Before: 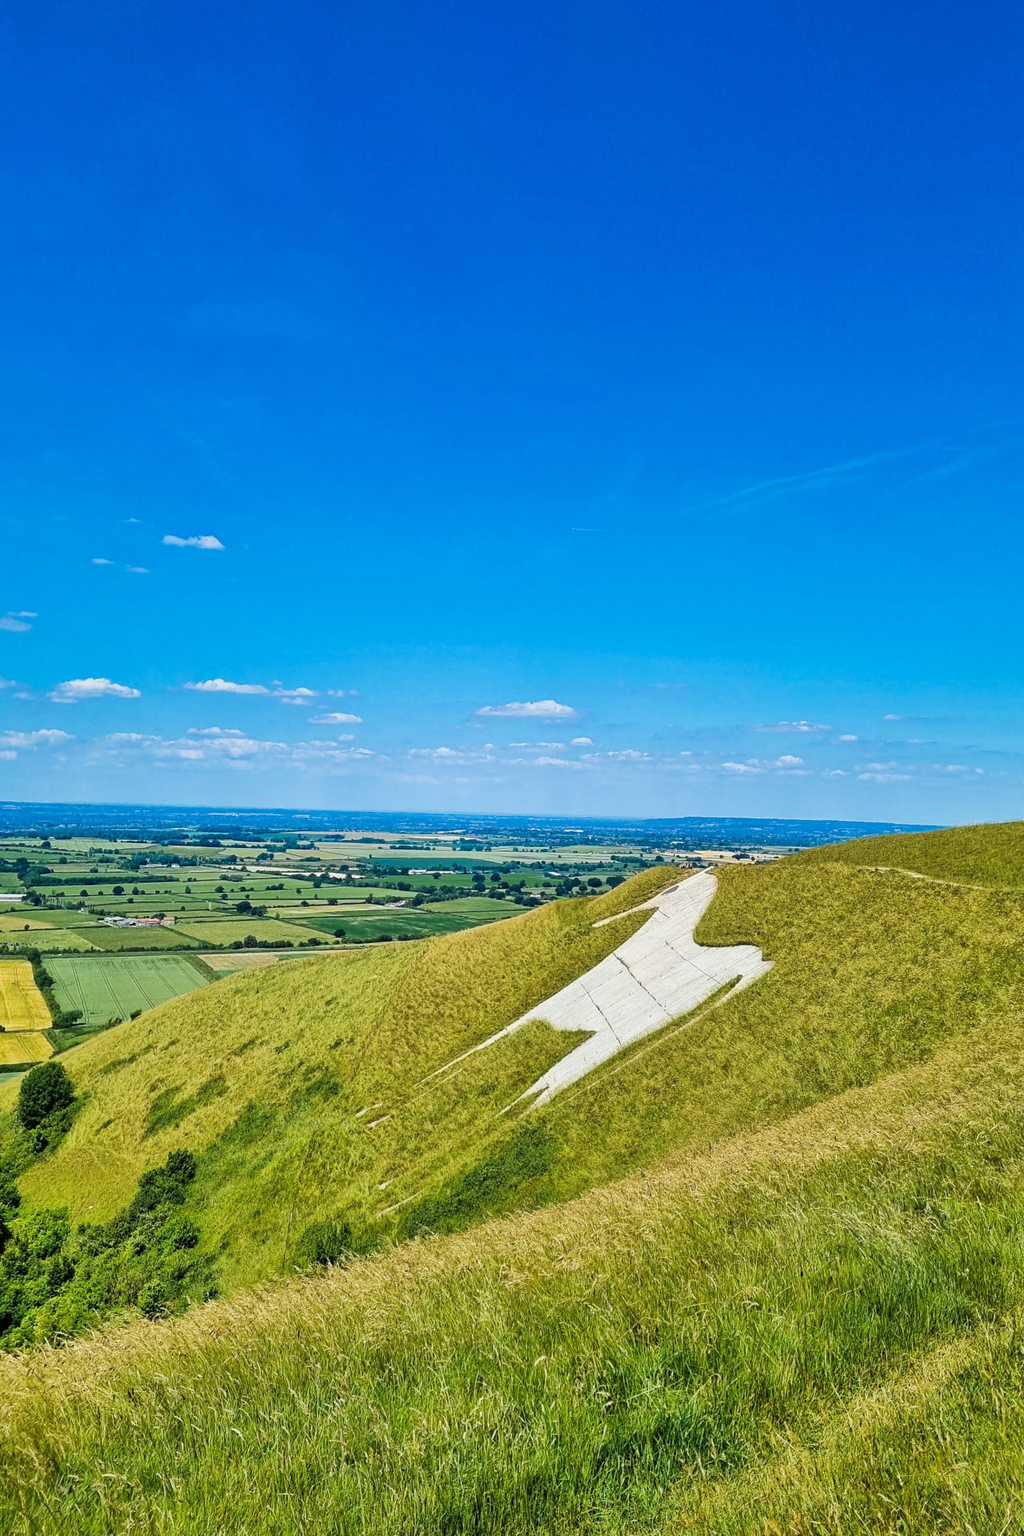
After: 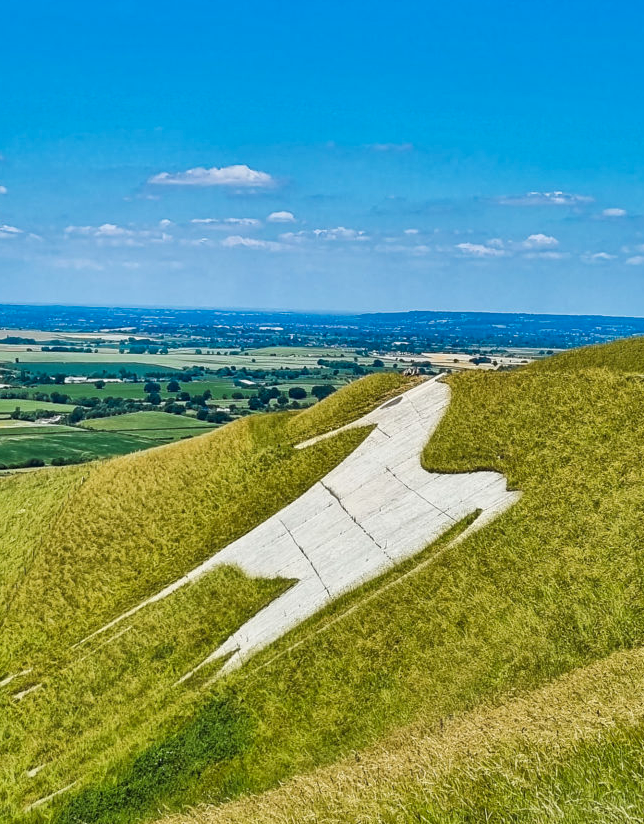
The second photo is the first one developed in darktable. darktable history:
crop: left 34.845%, top 37.002%, right 14.84%, bottom 20.05%
shadows and highlights: shadows 74.8, highlights -60.91, soften with gaussian
